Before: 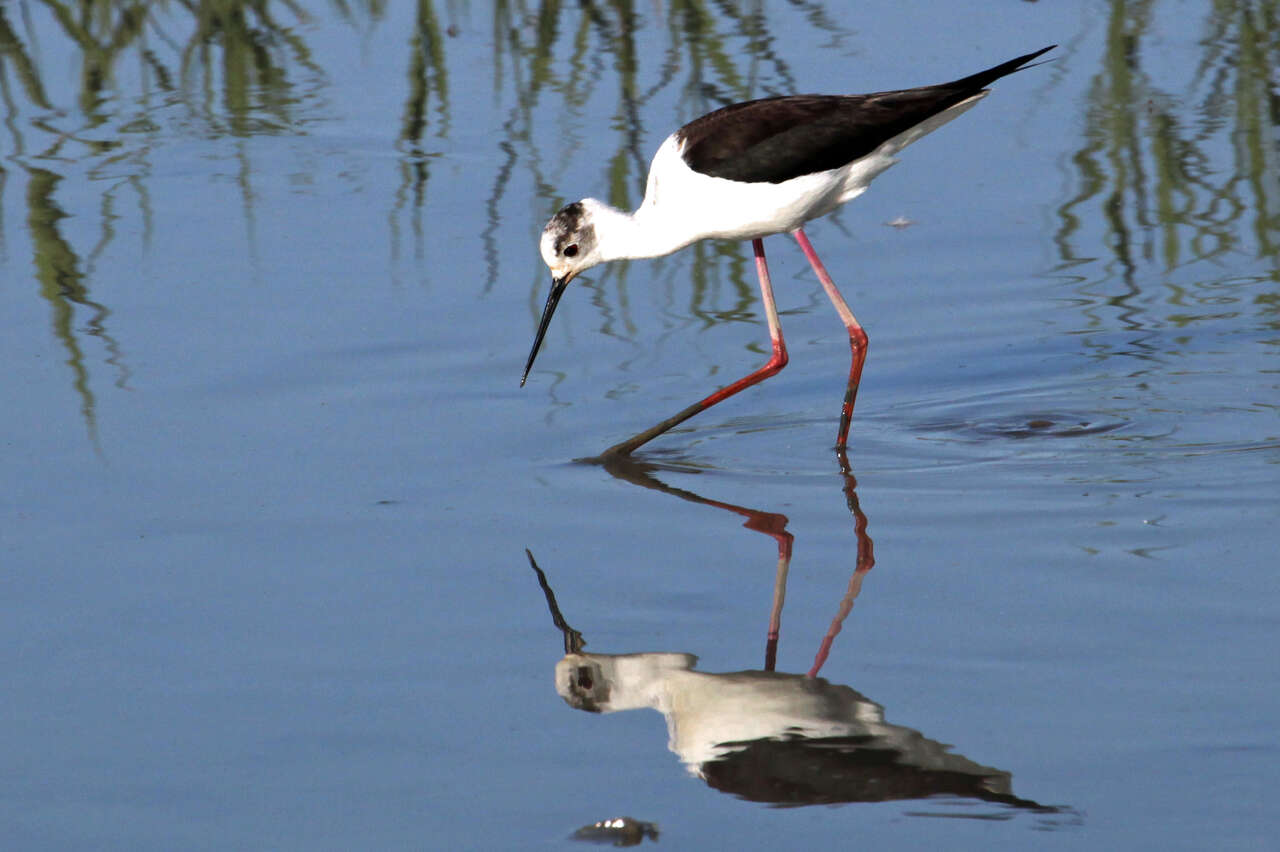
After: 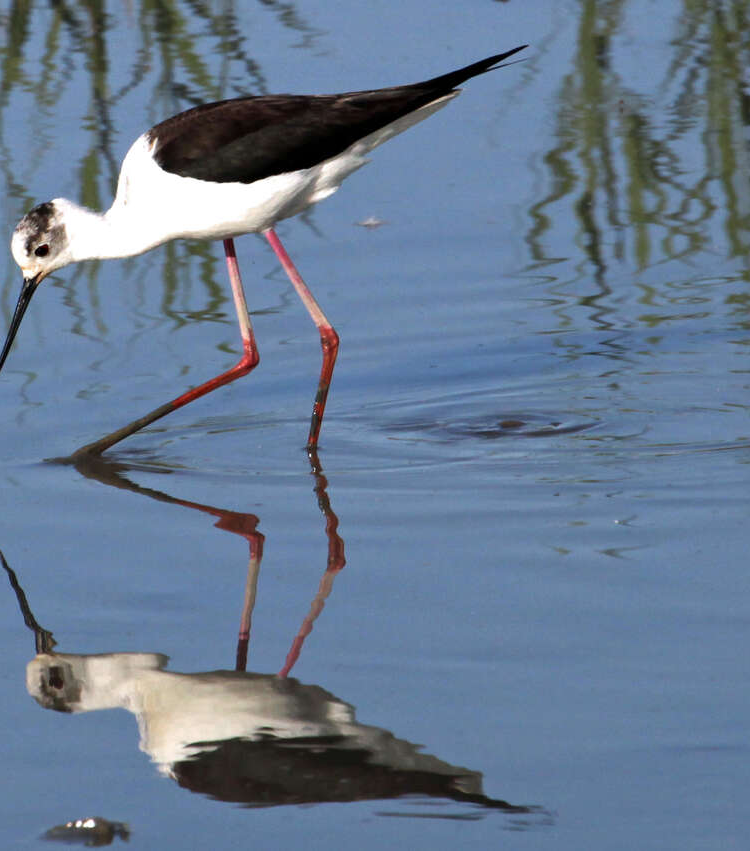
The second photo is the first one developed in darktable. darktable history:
crop: left 41.402%
